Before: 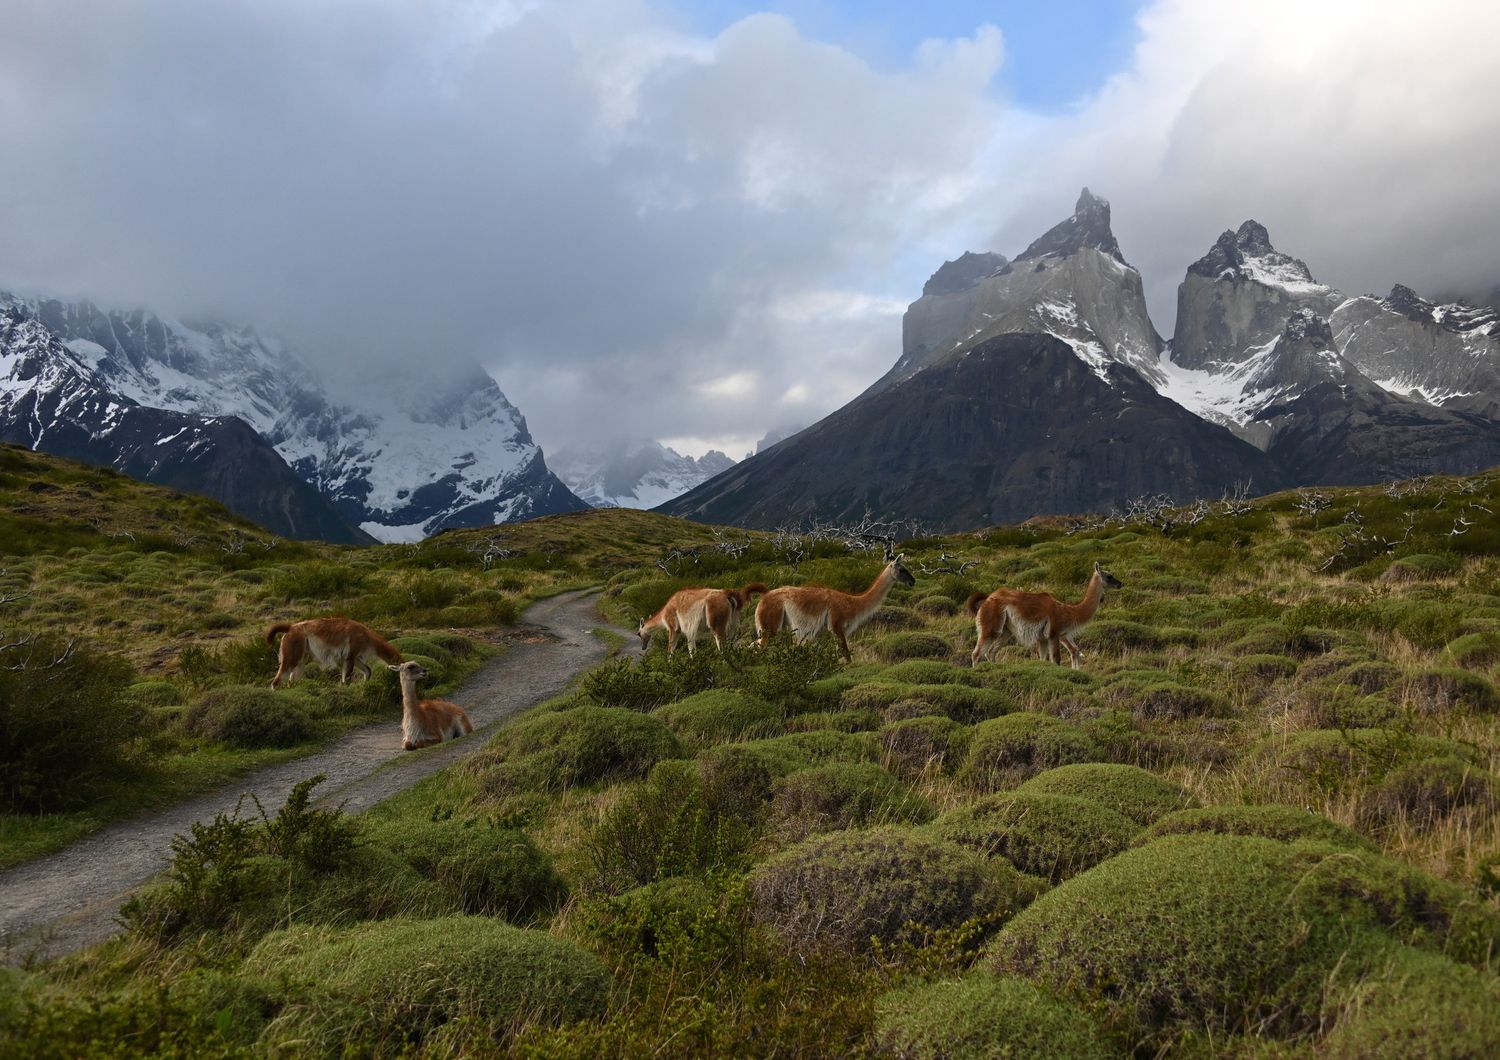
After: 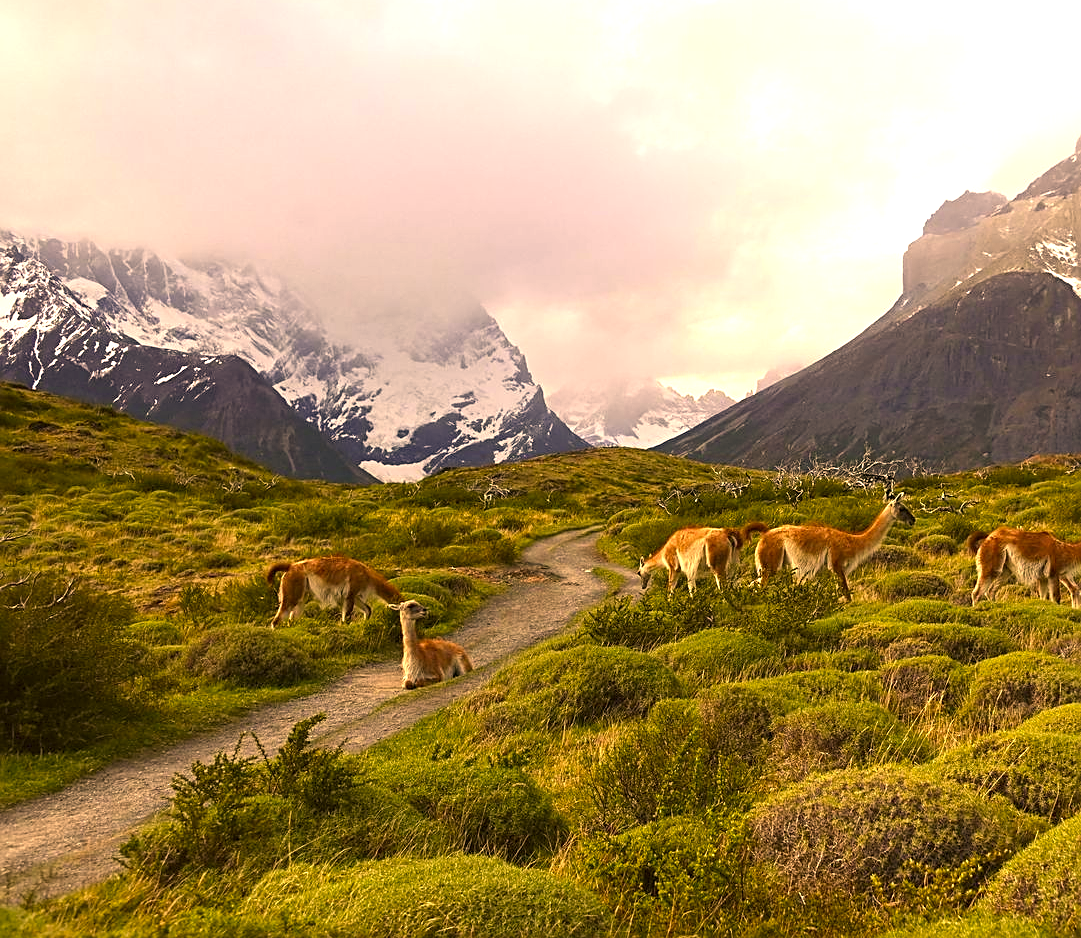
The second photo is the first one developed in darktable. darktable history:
color correction: highlights a* 18.44, highlights b* 35.98, shadows a* 0.968, shadows b* 5.99, saturation 1.01
exposure: black level correction 0, exposure 1.3 EV, compensate exposure bias true, compensate highlight preservation false
sharpen: on, module defaults
crop: top 5.757%, right 27.912%, bottom 5.739%
